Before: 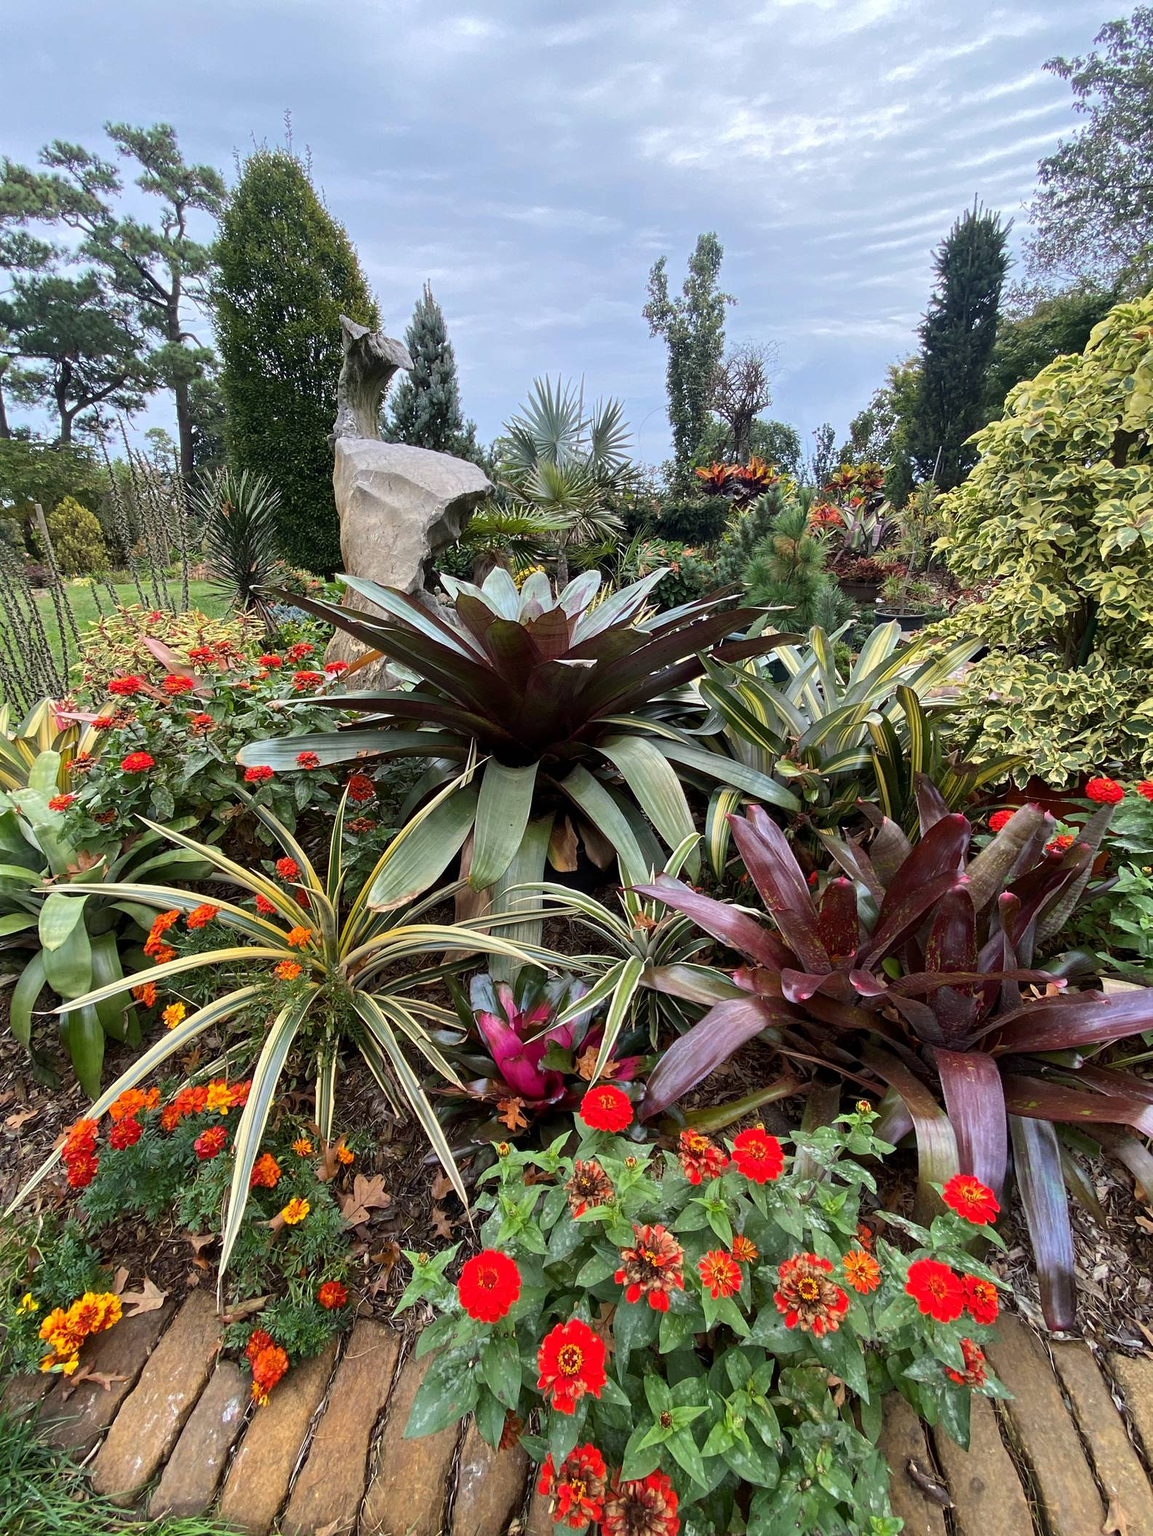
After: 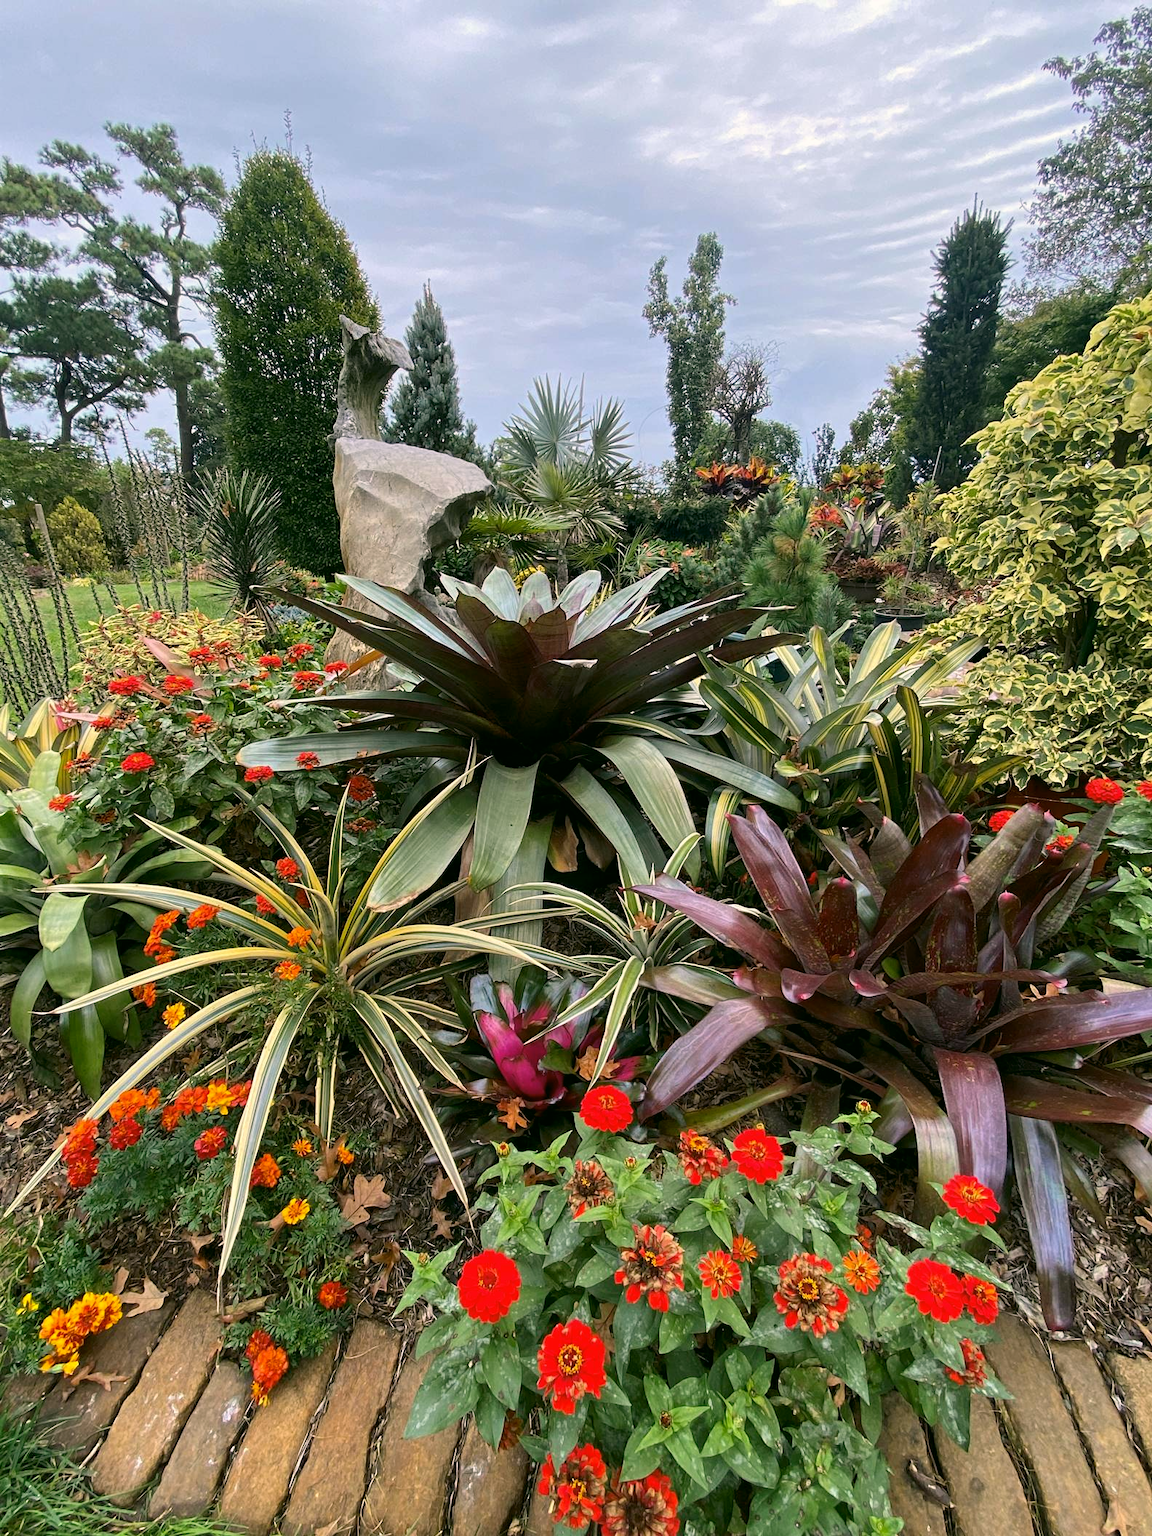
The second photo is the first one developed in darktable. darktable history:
color correction: highlights a* 4.61, highlights b* 4.91, shadows a* -7.68, shadows b* 4.67
